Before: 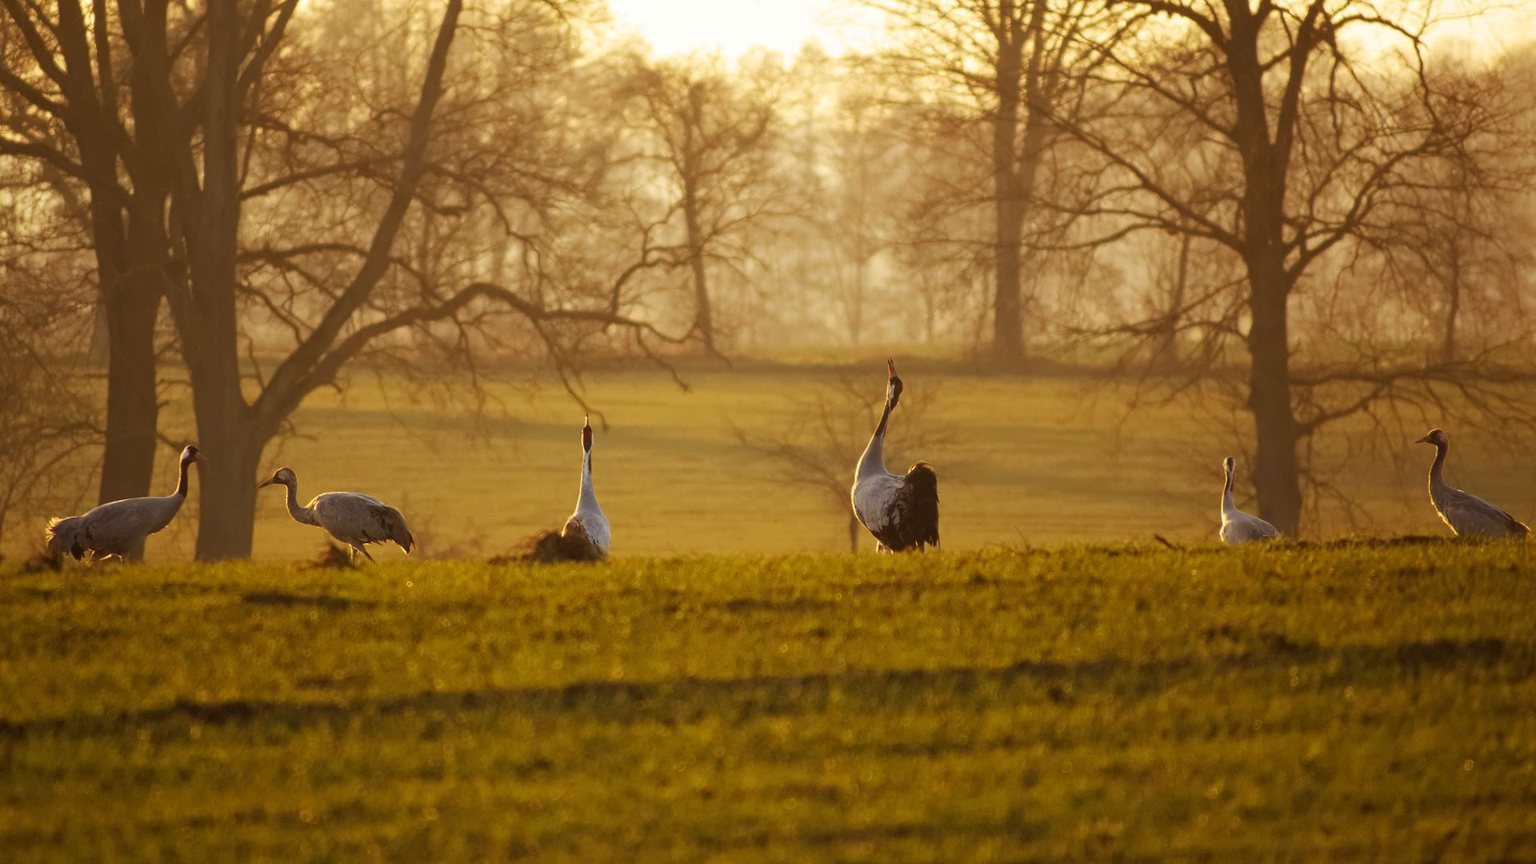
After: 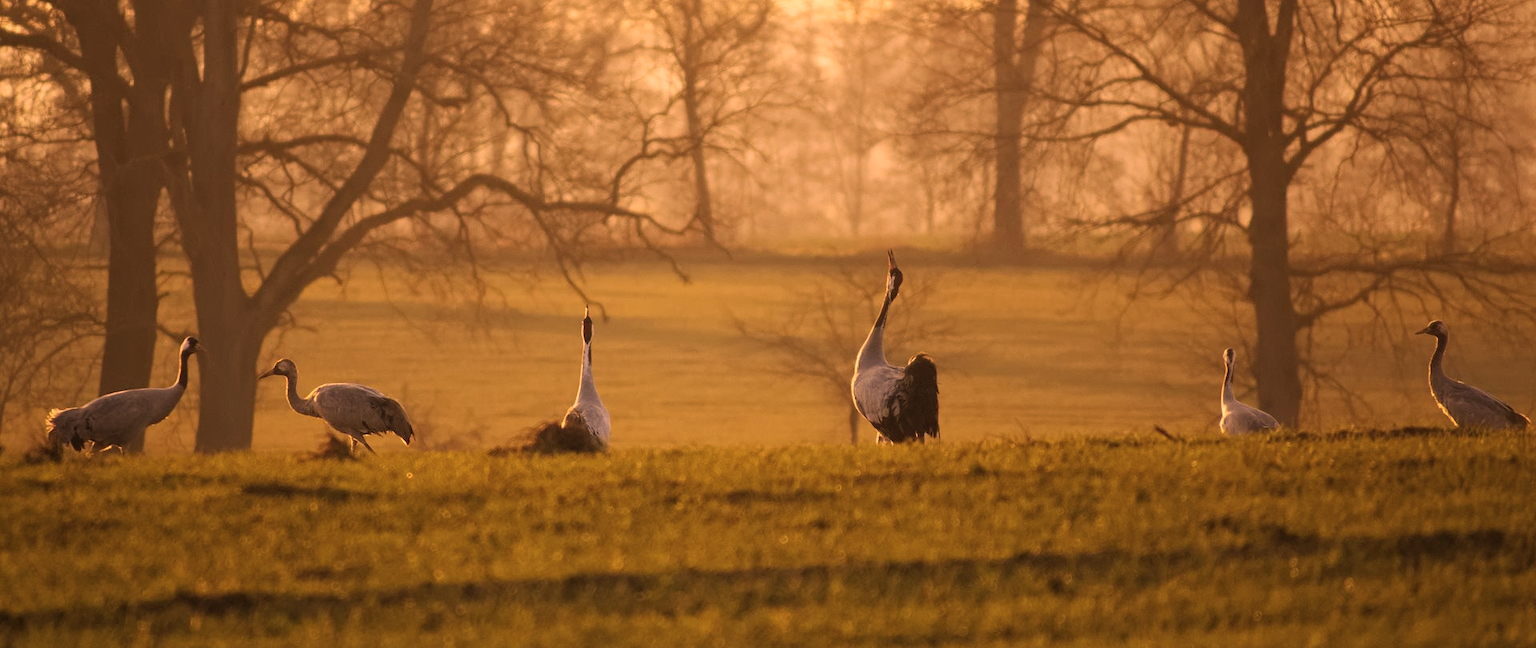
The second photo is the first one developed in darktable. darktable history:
exposure: black level correction 0, exposure 0 EV, compensate highlight preservation false
crop and rotate: top 12.658%, bottom 12.289%
color correction: highlights a* 39.3, highlights b* 39.68, saturation 0.69
